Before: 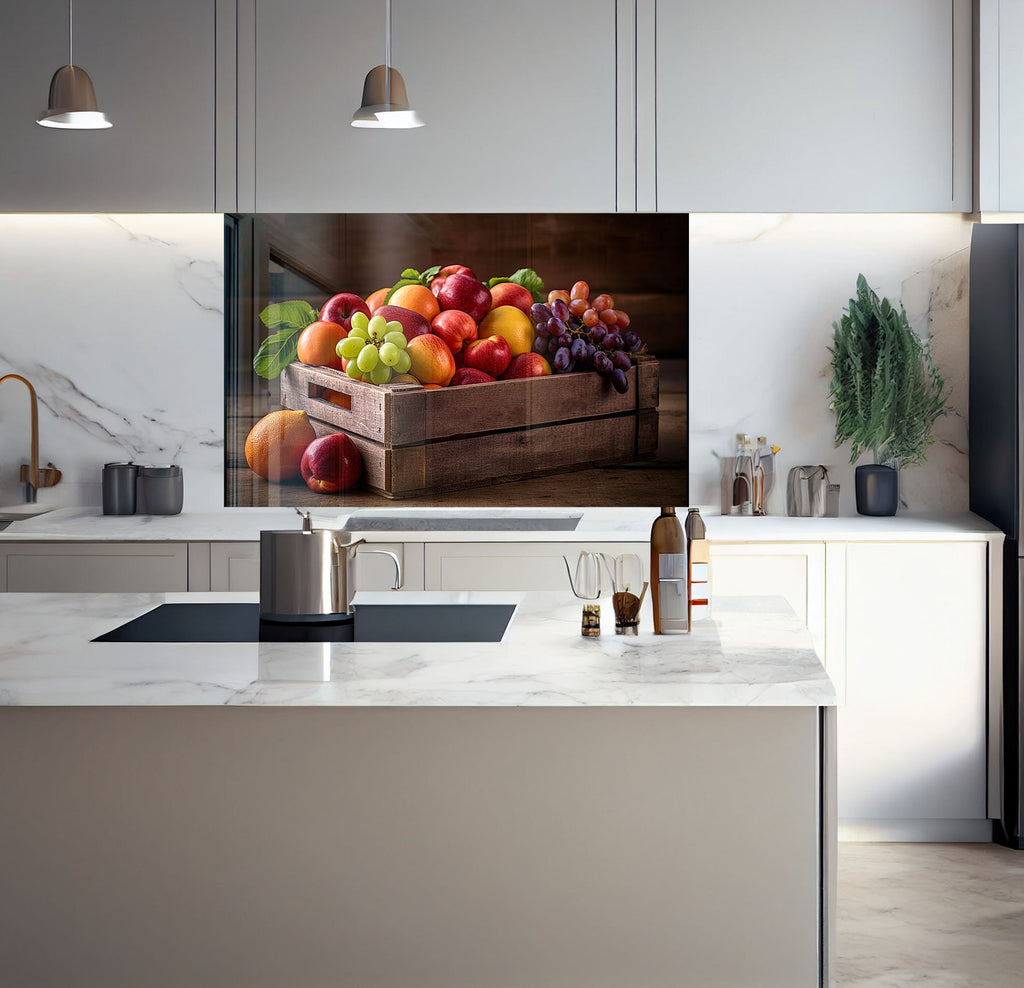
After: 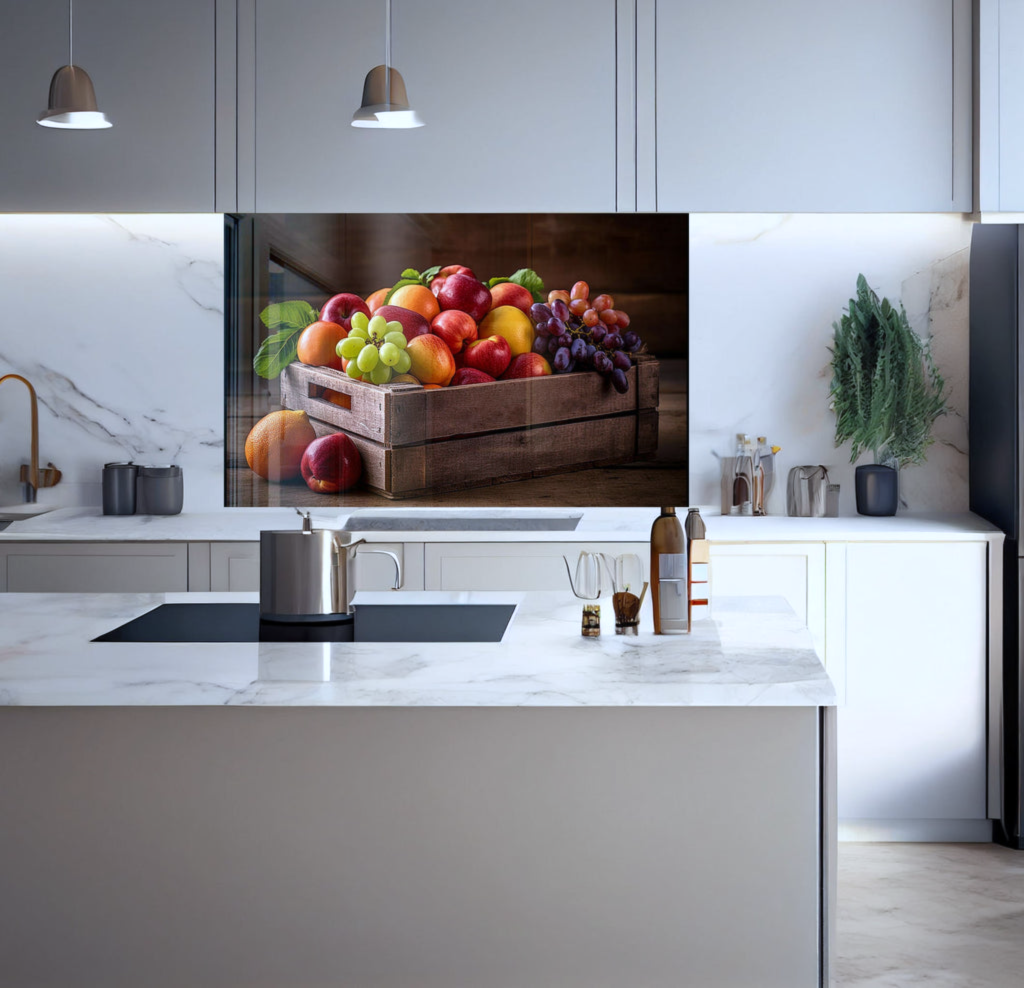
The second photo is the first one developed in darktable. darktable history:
lowpass: radius 0.5, unbound 0
white balance: red 0.954, blue 1.079
